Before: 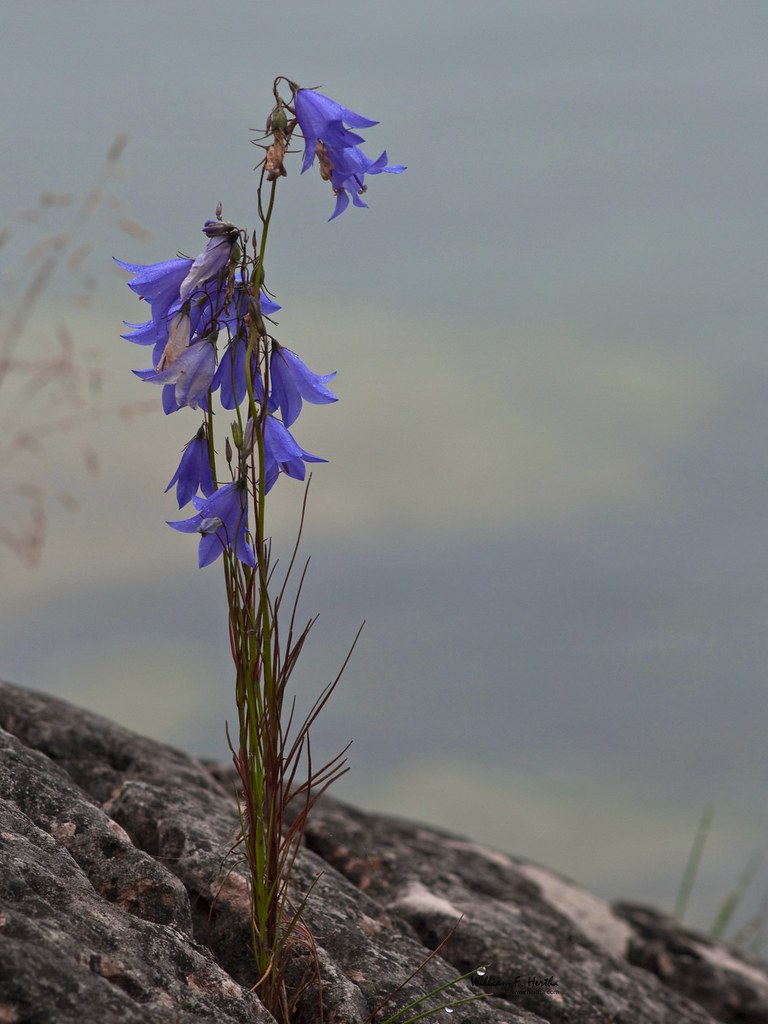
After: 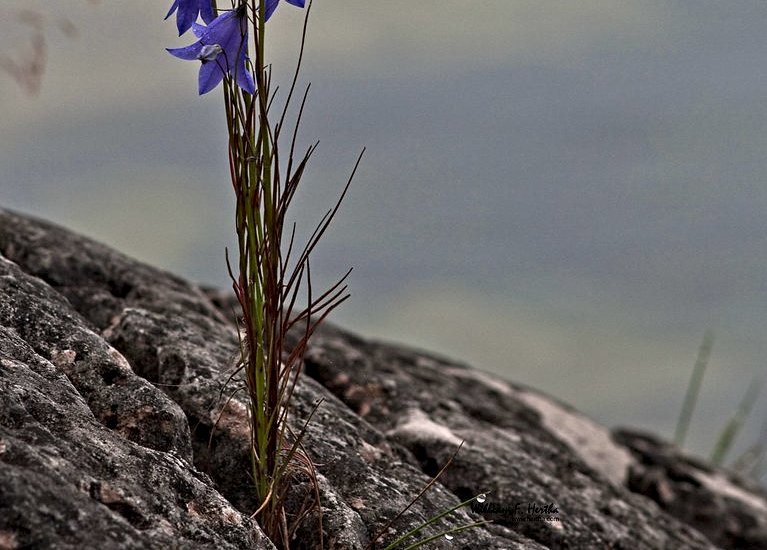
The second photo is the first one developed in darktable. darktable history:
crop and rotate: top 46.237%
contrast equalizer: octaves 7, y [[0.5, 0.542, 0.583, 0.625, 0.667, 0.708], [0.5 ×6], [0.5 ×6], [0 ×6], [0 ×6]]
